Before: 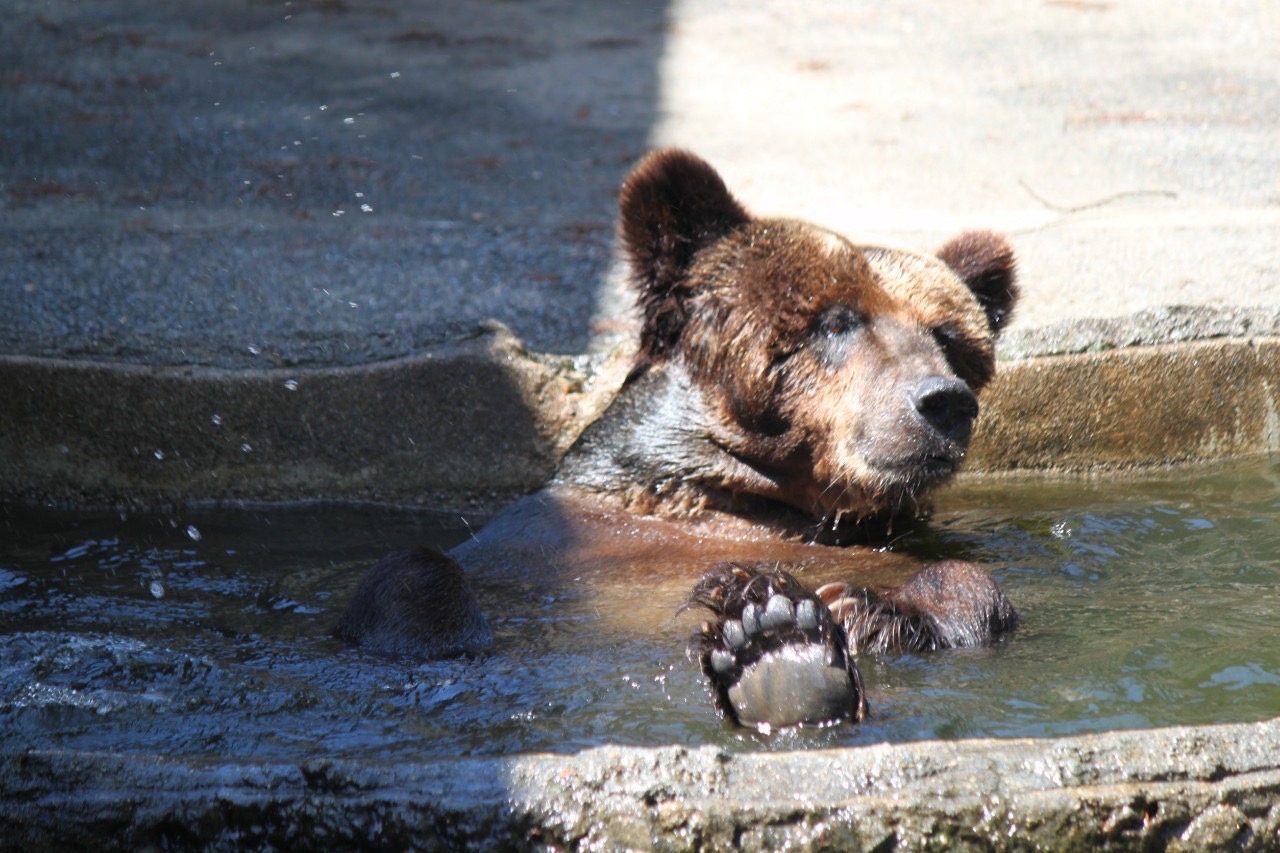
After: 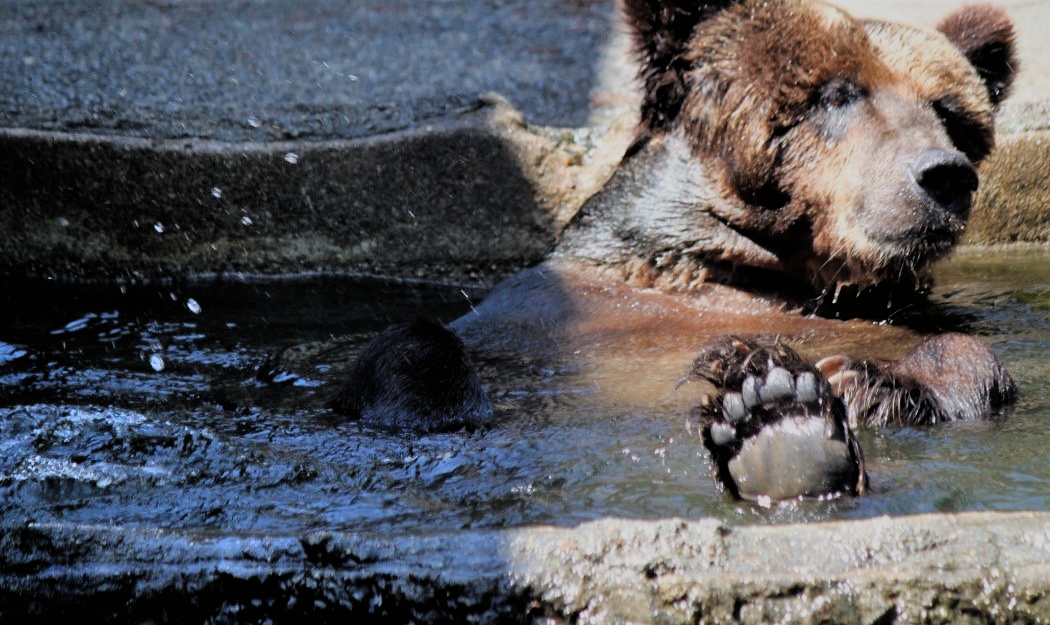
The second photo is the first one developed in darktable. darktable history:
exposure: compensate highlight preservation false
filmic rgb: black relative exposure -4.81 EV, white relative exposure 4.02 EV, hardness 2.82
shadows and highlights: low approximation 0.01, soften with gaussian
crop: top 26.633%, right 17.957%
